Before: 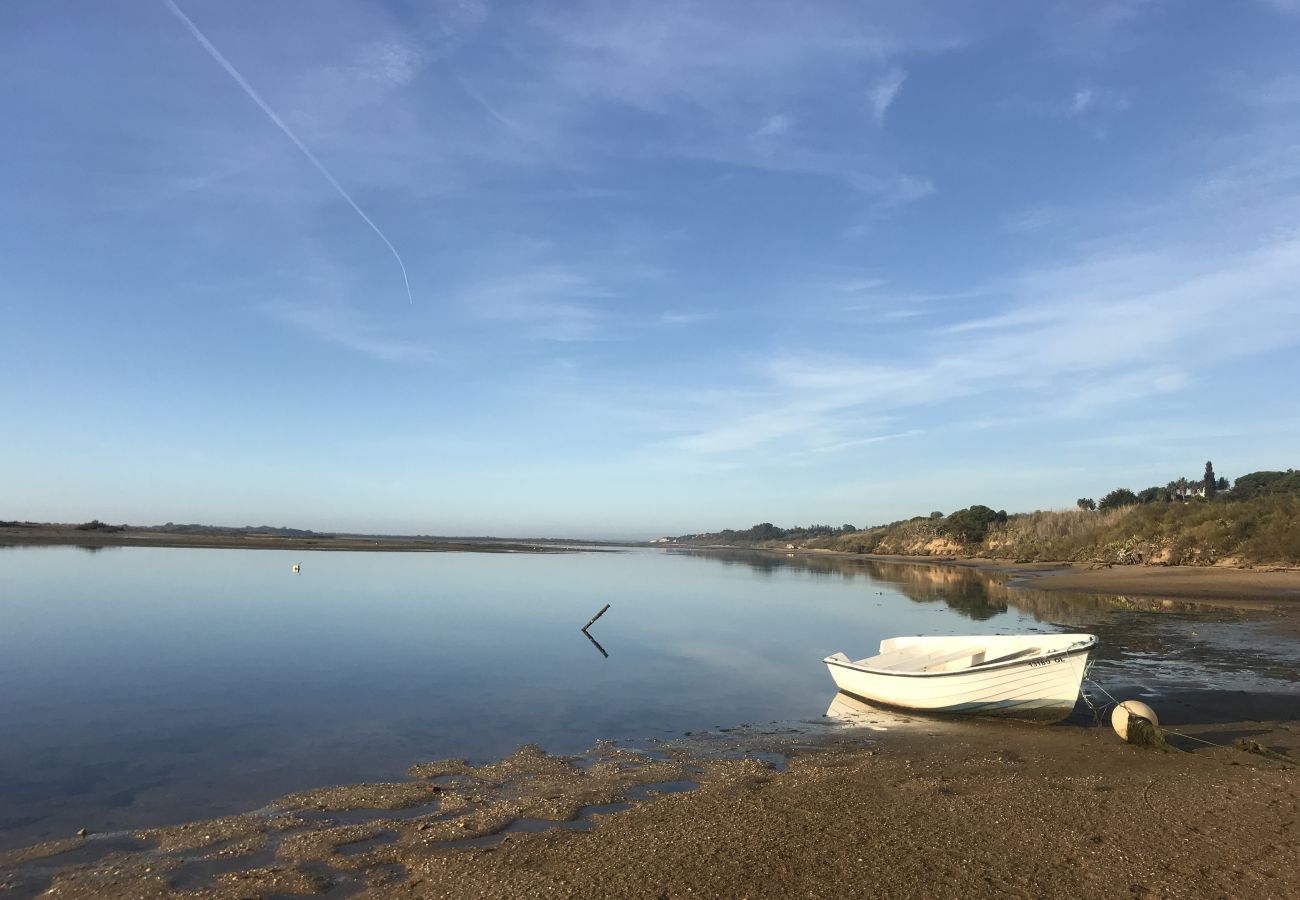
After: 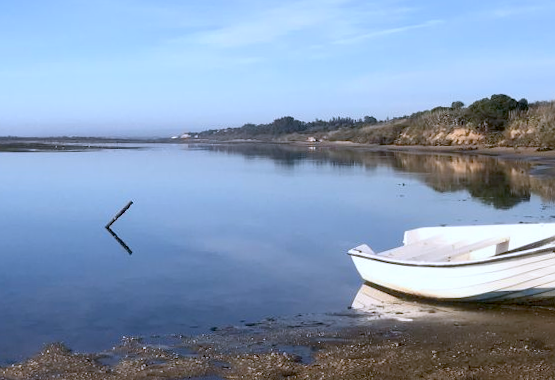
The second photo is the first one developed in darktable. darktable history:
crop: left 37.221%, top 45.169%, right 20.63%, bottom 13.777%
color calibration: illuminant as shot in camera, x 0.379, y 0.396, temperature 4138.76 K
exposure: black level correction 0.012, compensate highlight preservation false
rotate and perspective: rotation -1.24°, automatic cropping off
